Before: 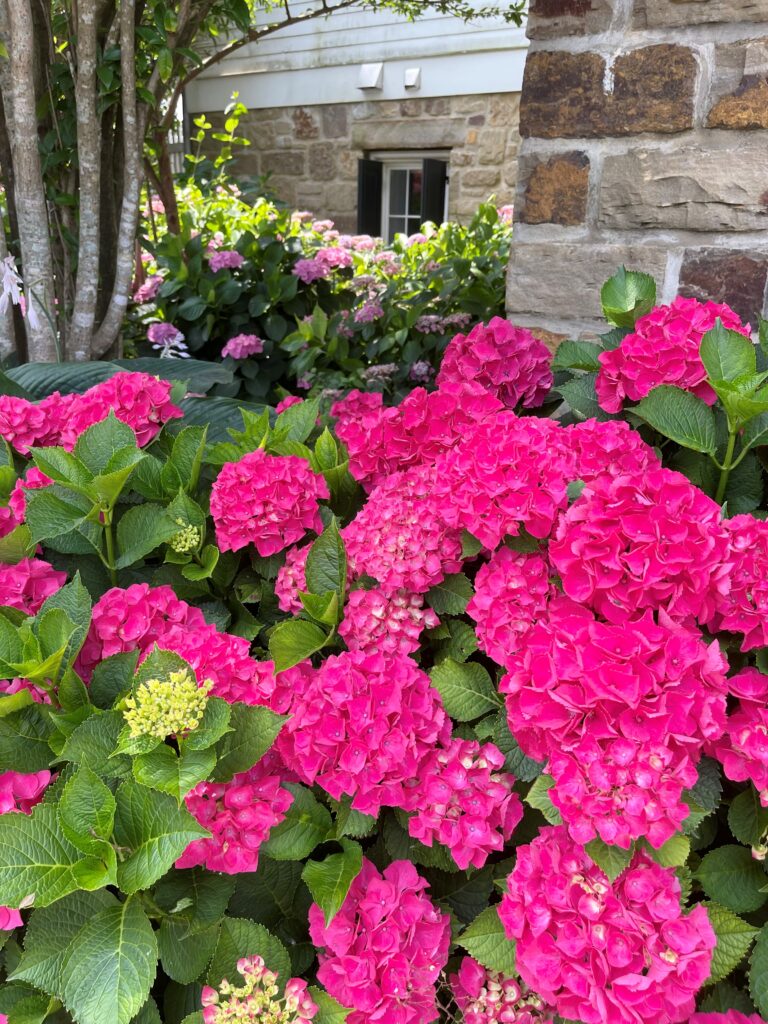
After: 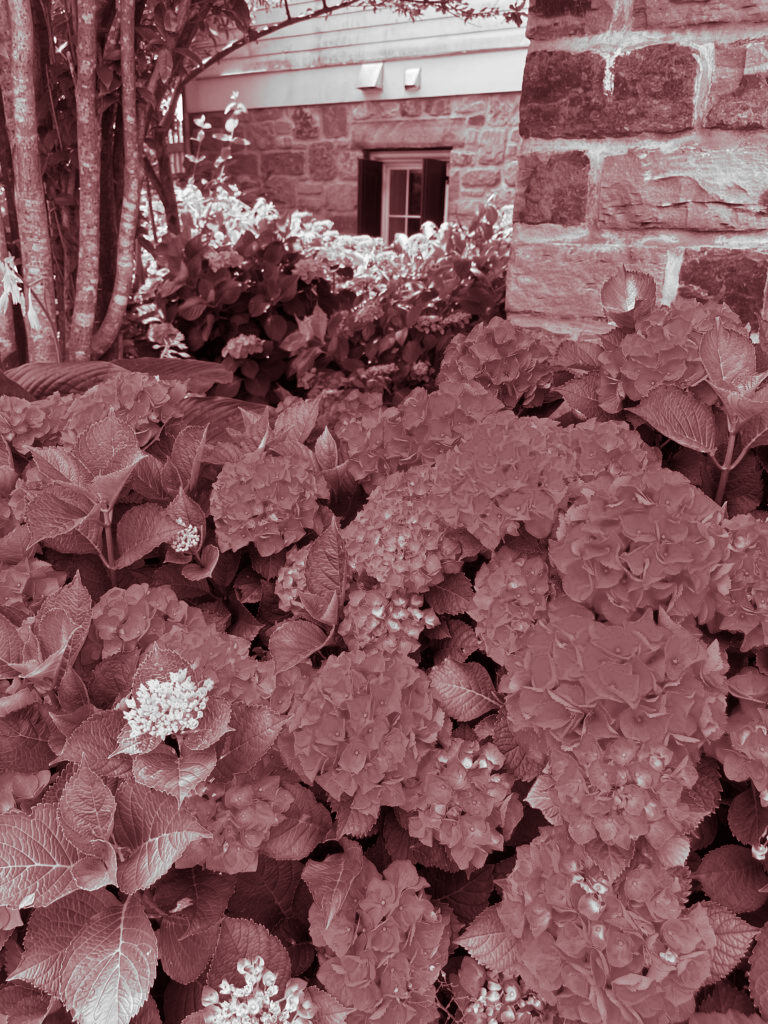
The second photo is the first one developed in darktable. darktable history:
monochrome: size 1
split-toning: highlights › saturation 0, balance -61.83
